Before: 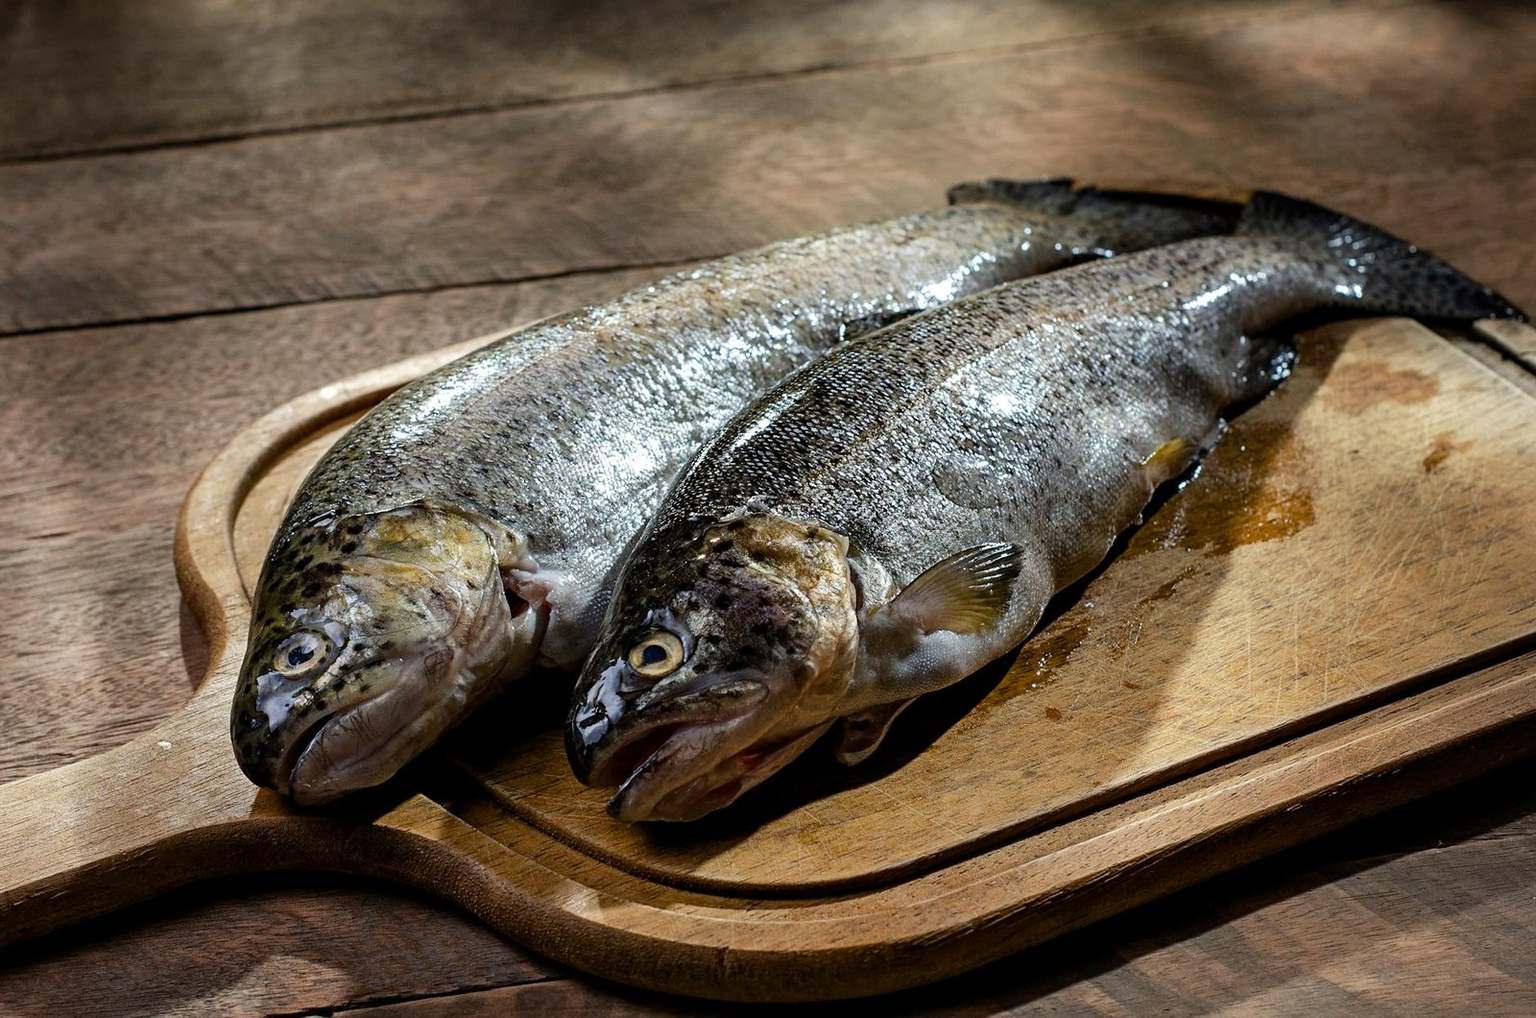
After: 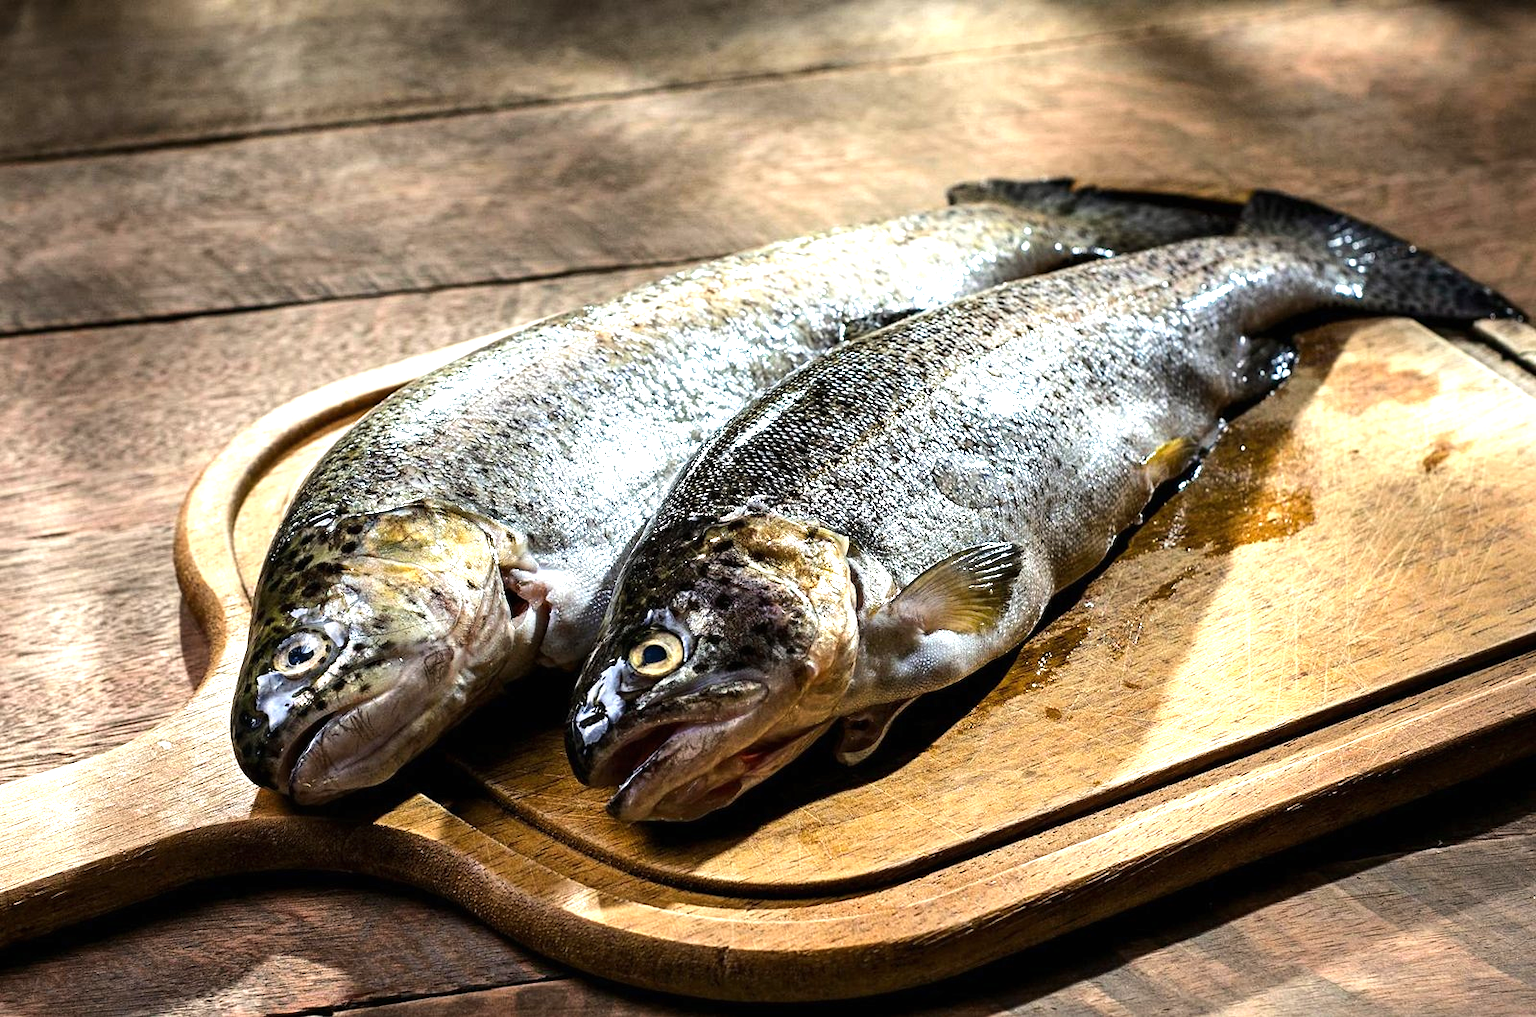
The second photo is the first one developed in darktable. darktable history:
tone equalizer: -8 EV -0.417 EV, -7 EV -0.389 EV, -6 EV -0.333 EV, -5 EV -0.222 EV, -3 EV 0.222 EV, -2 EV 0.333 EV, -1 EV 0.389 EV, +0 EV 0.417 EV, edges refinement/feathering 500, mask exposure compensation -1.57 EV, preserve details no
exposure: black level correction 0, exposure 1 EV, compensate exposure bias true, compensate highlight preservation false
